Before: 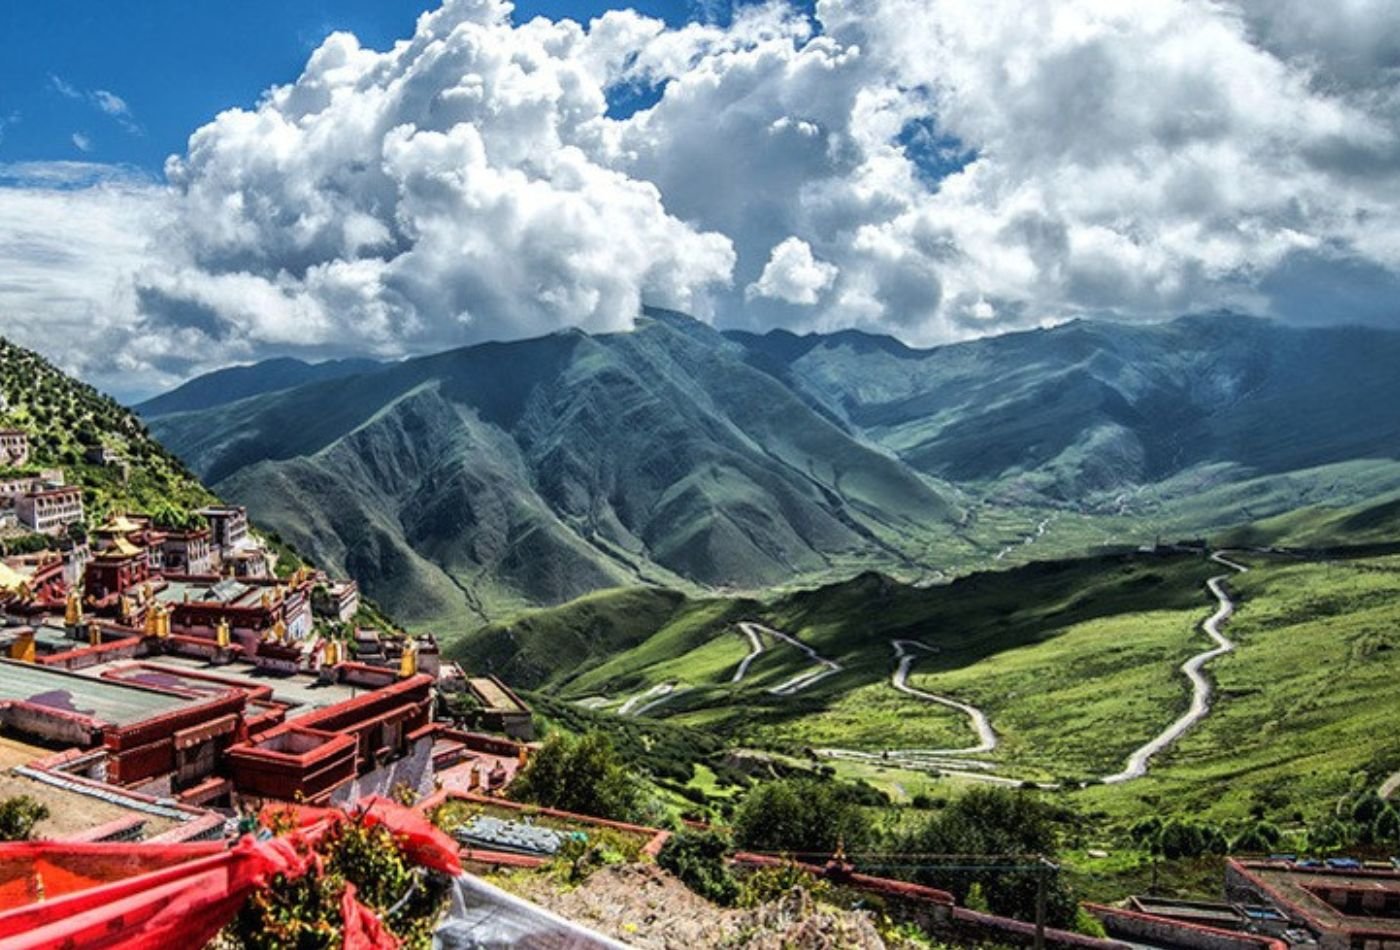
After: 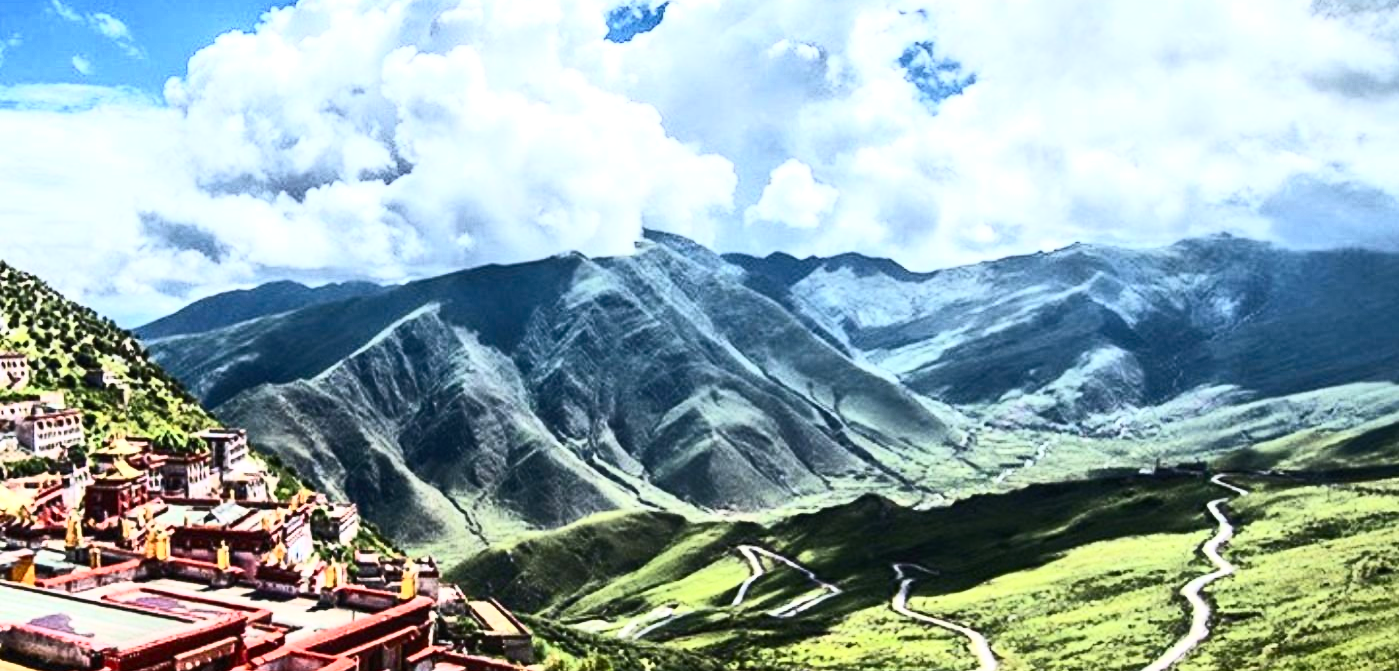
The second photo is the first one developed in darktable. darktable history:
contrast brightness saturation: contrast 0.62, brightness 0.34, saturation 0.14
exposure: exposure 0.3 EV, compensate highlight preservation false
crop and rotate: top 8.293%, bottom 20.996%
white balance: red 1.009, blue 1.027
